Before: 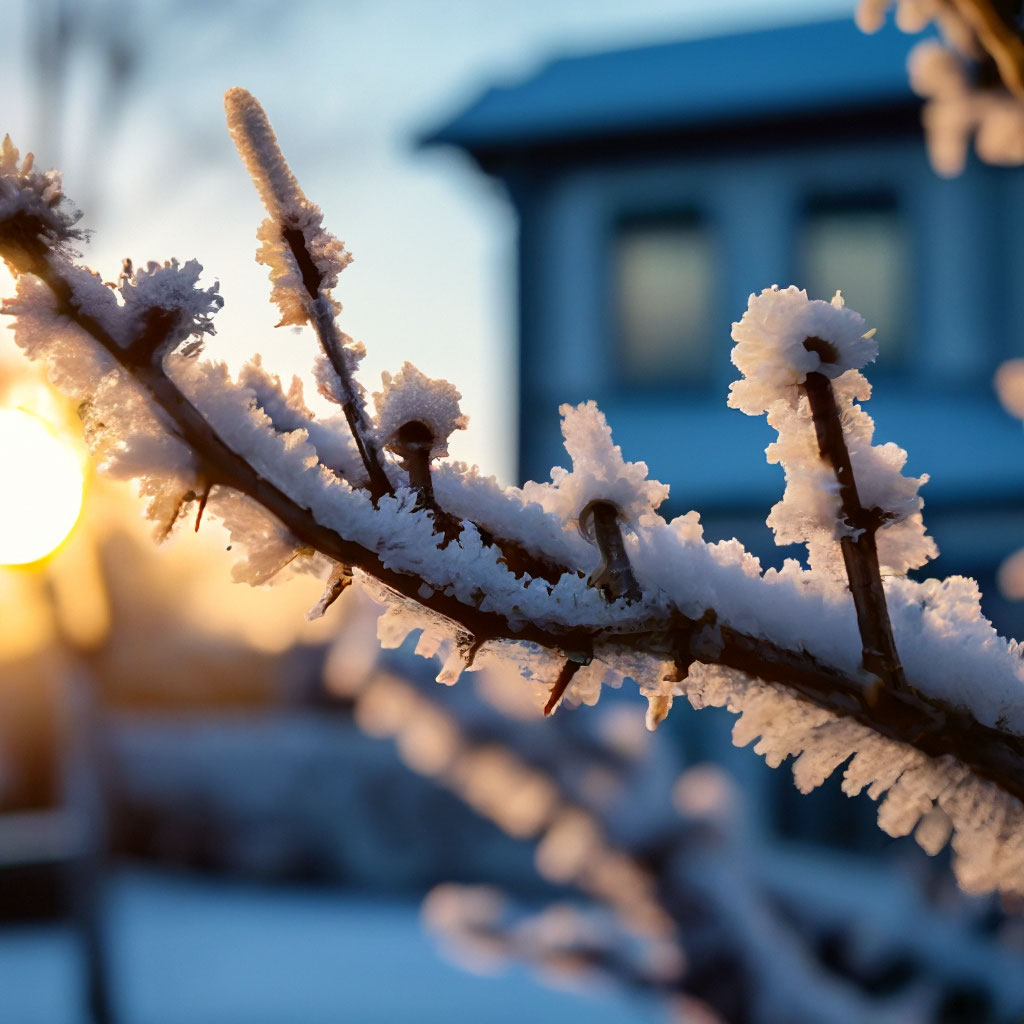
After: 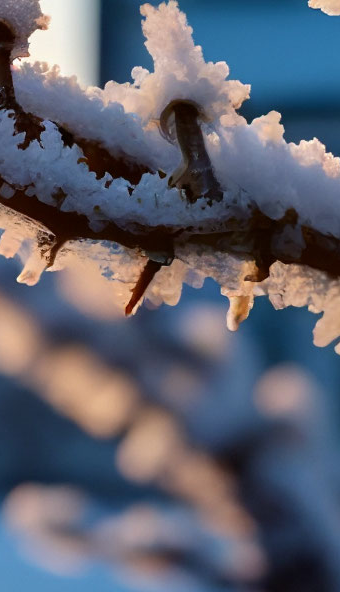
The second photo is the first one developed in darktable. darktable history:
crop: left 40.971%, top 39.124%, right 25.81%, bottom 3.006%
